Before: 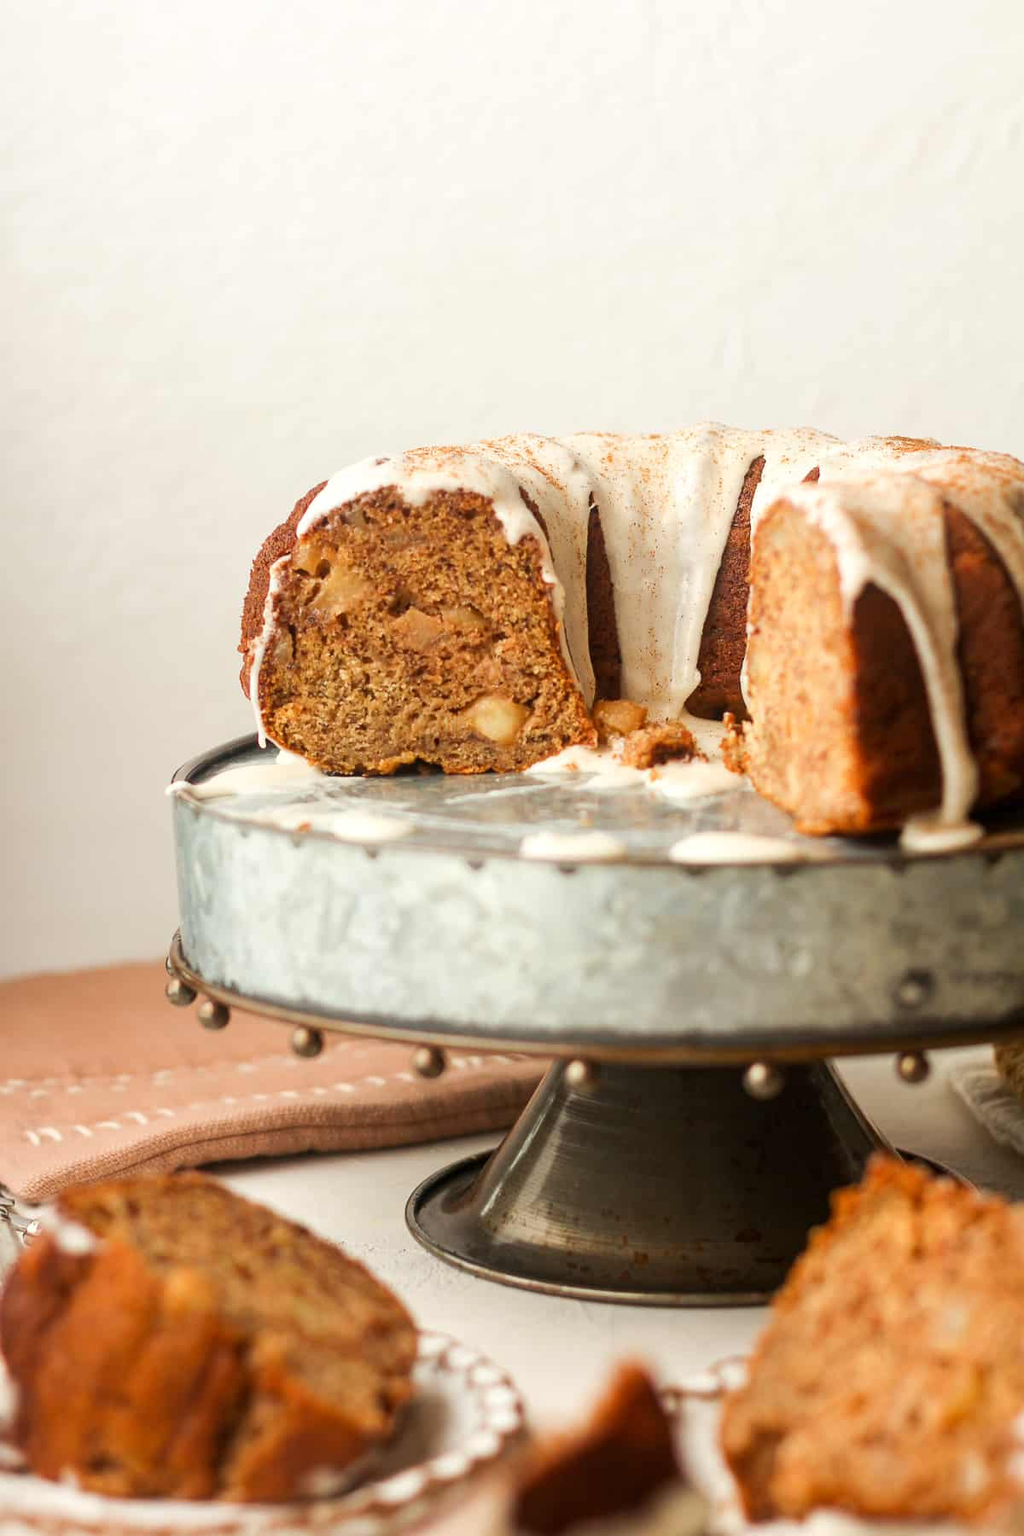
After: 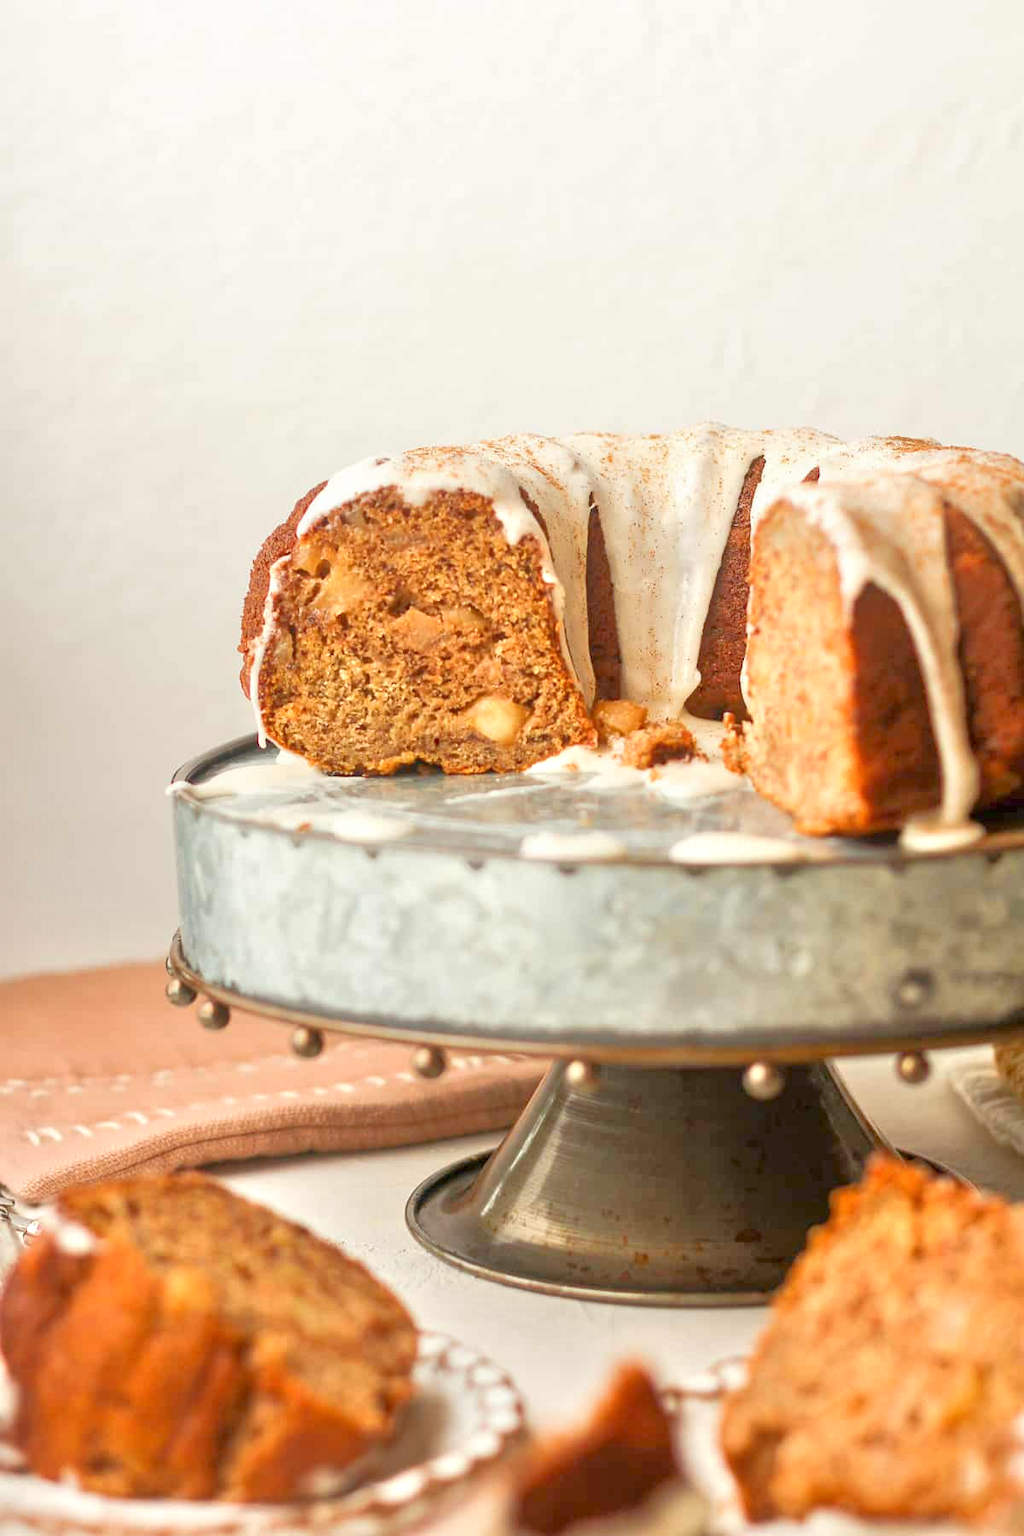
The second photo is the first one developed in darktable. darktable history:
tone equalizer: -8 EV 1.99 EV, -7 EV 1.97 EV, -6 EV 1.98 EV, -5 EV 2 EV, -4 EV 1.96 EV, -3 EV 1.48 EV, -2 EV 0.981 EV, -1 EV 0.519 EV
